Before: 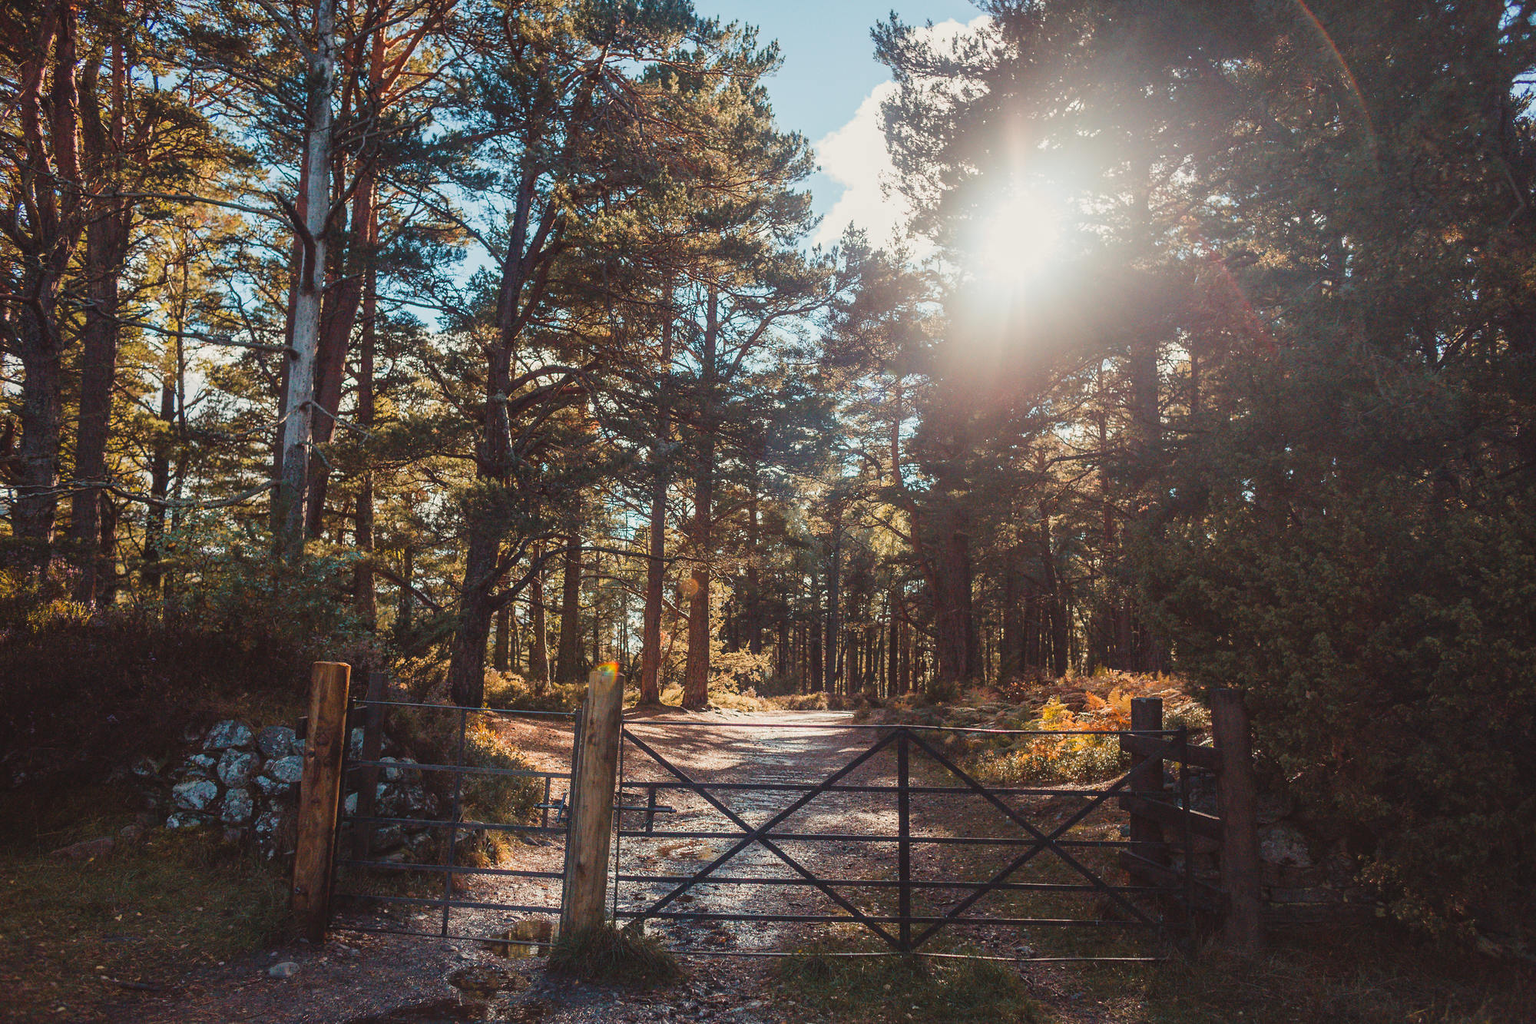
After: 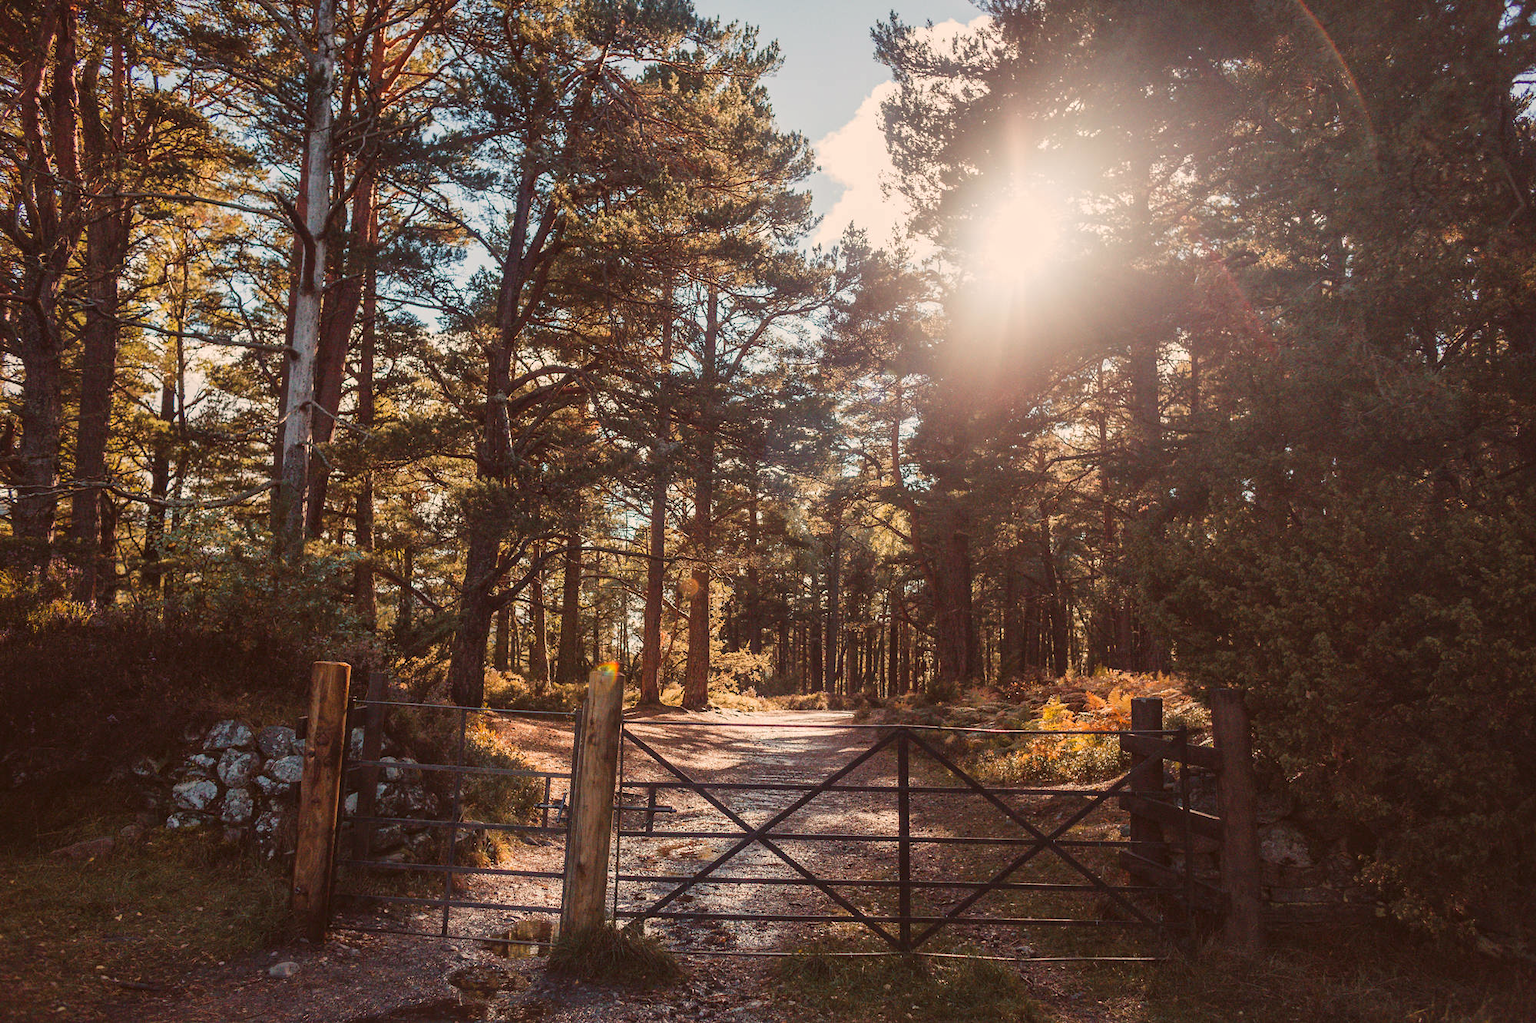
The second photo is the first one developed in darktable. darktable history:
local contrast: mode bilateral grid, contrast 20, coarseness 51, detail 119%, midtone range 0.2
color correction: highlights a* 6.8, highlights b* 8.32, shadows a* 5.94, shadows b* 7.3, saturation 0.934
